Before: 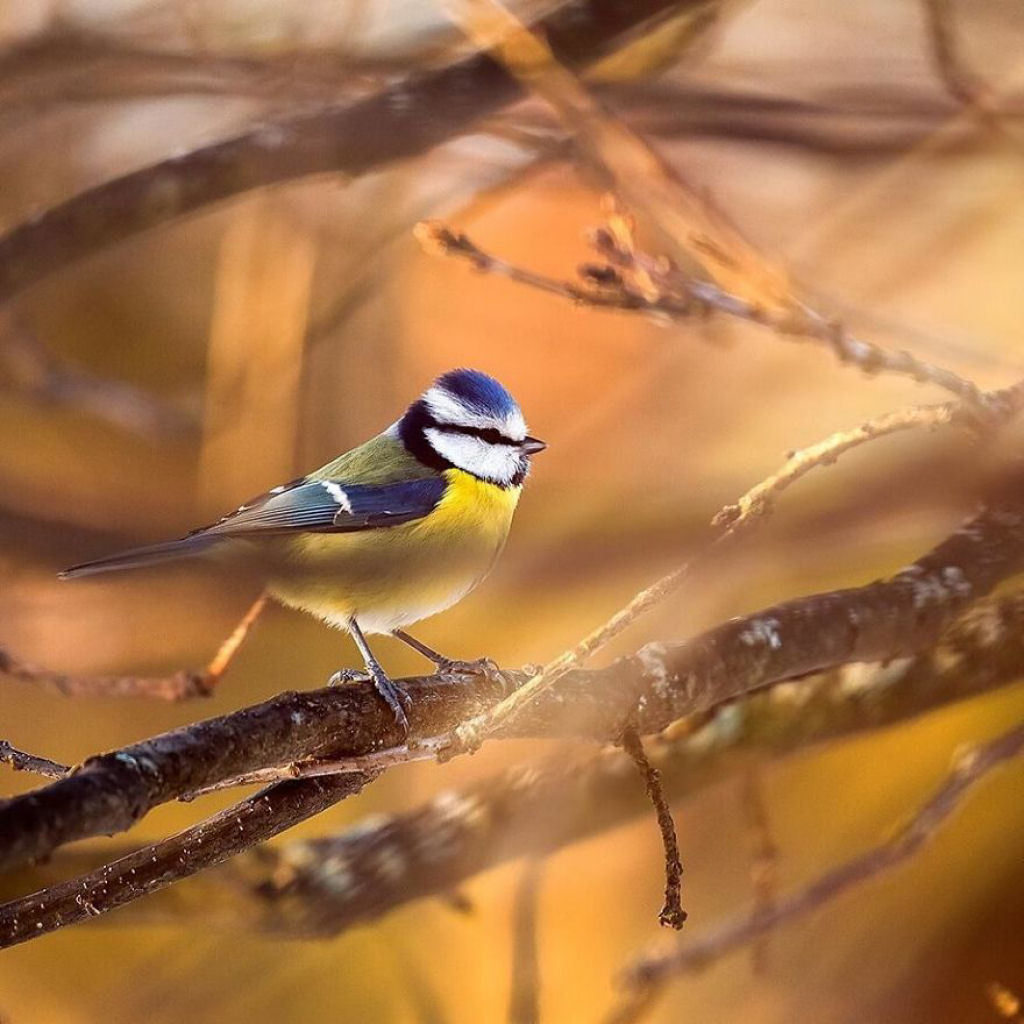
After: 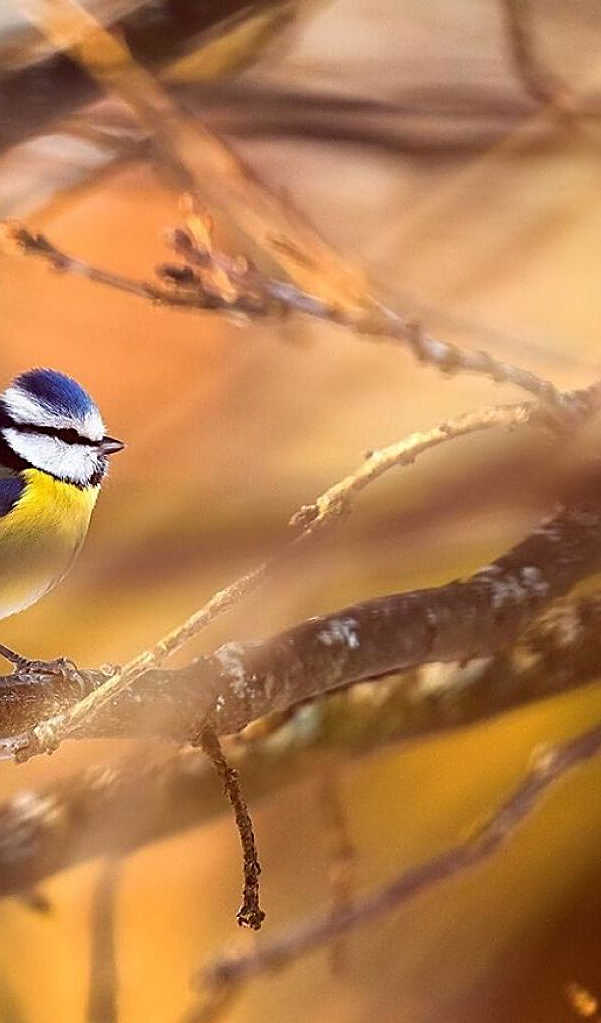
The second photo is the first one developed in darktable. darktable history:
crop: left 41.289%
sharpen: on, module defaults
